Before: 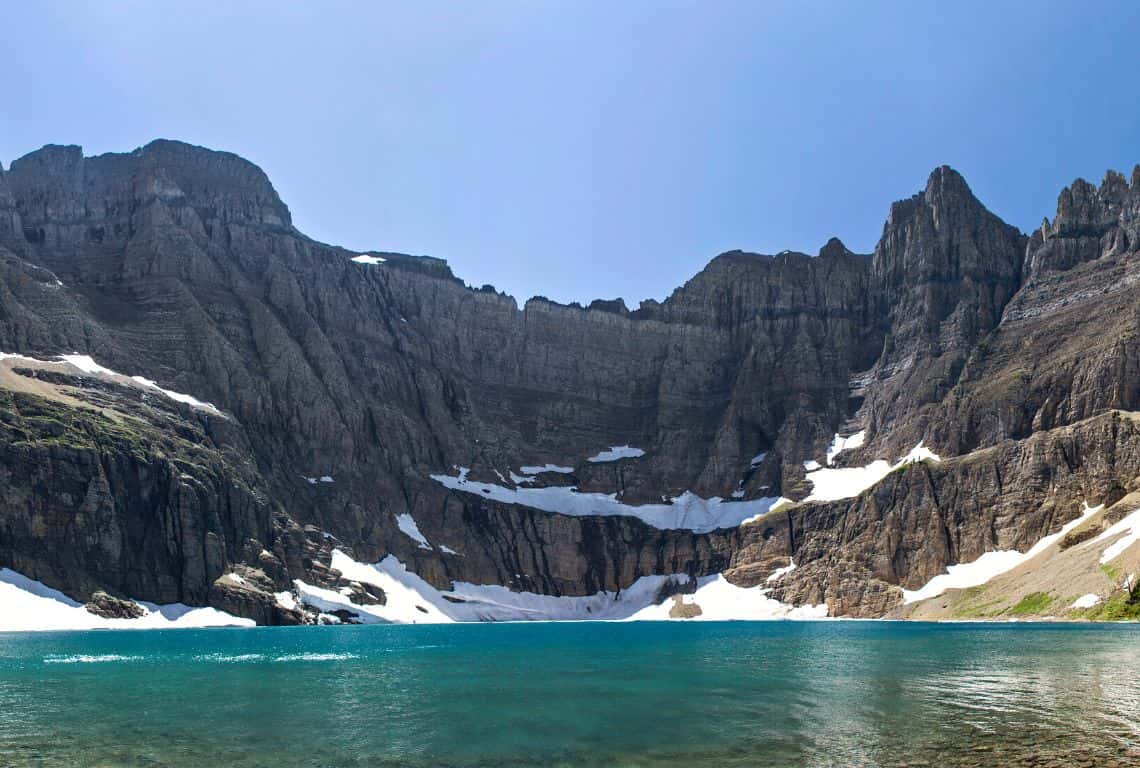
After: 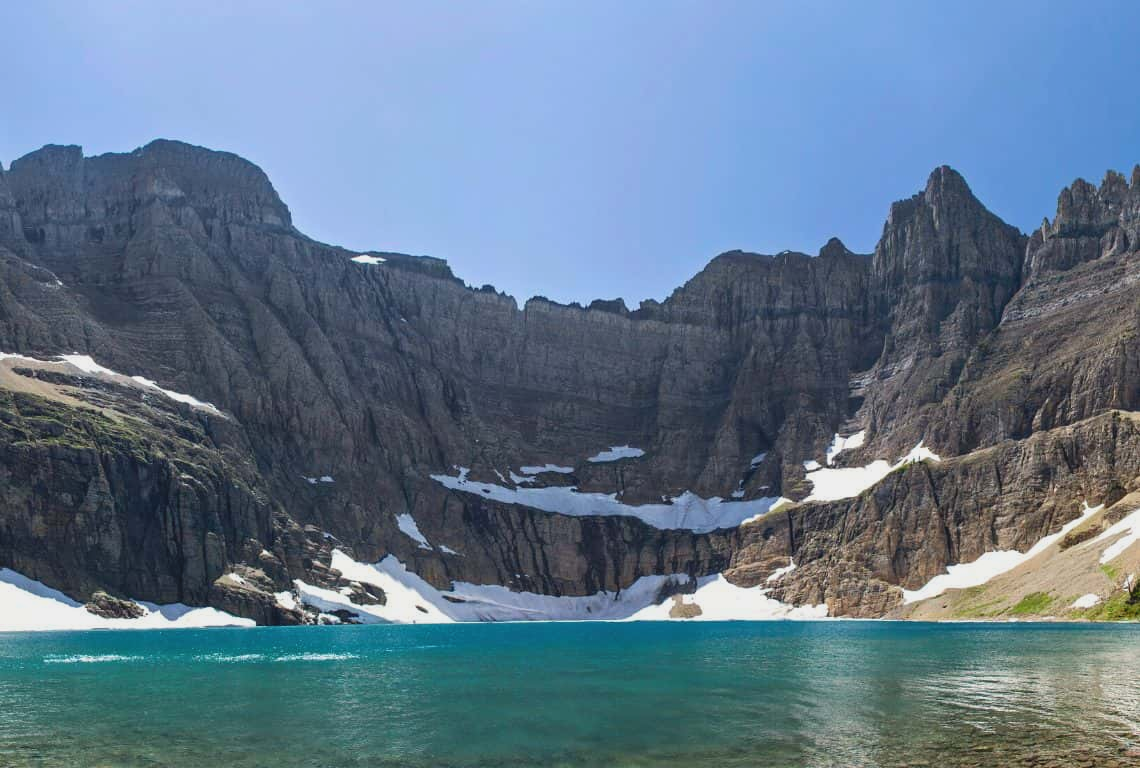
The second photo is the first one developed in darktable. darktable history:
contrast brightness saturation: contrast -0.121
